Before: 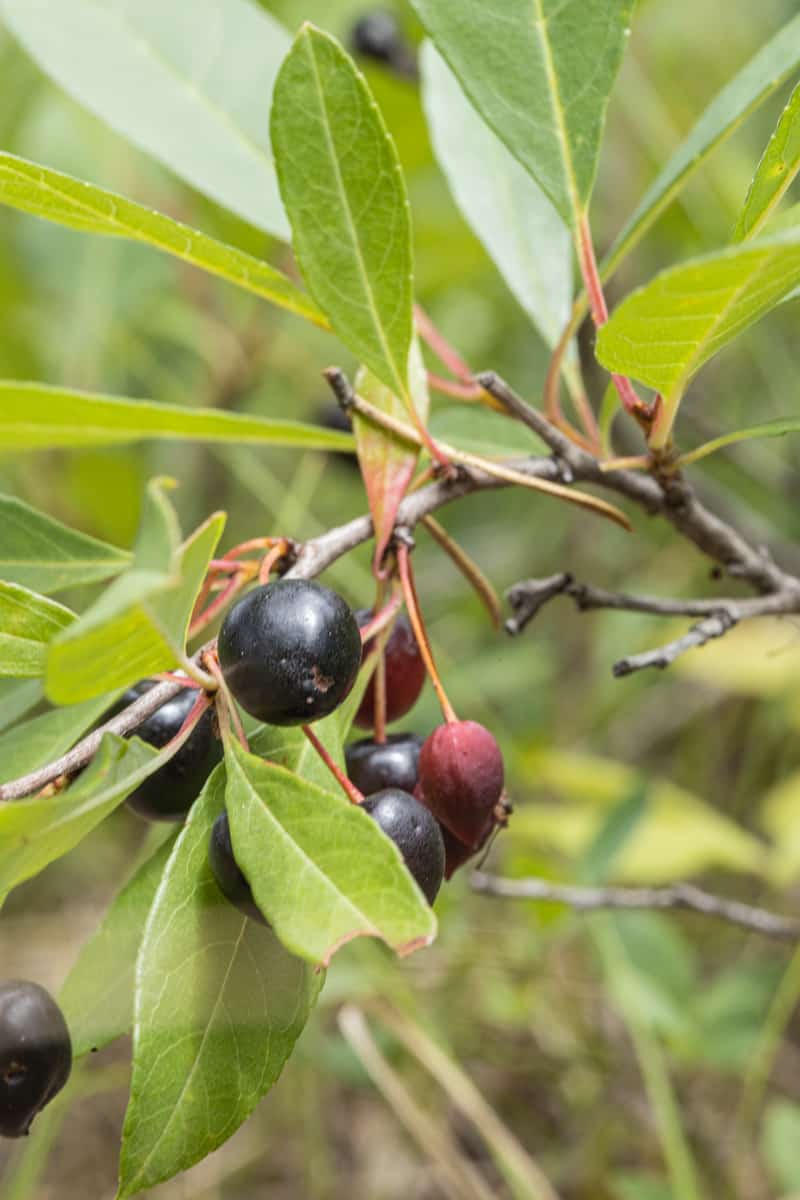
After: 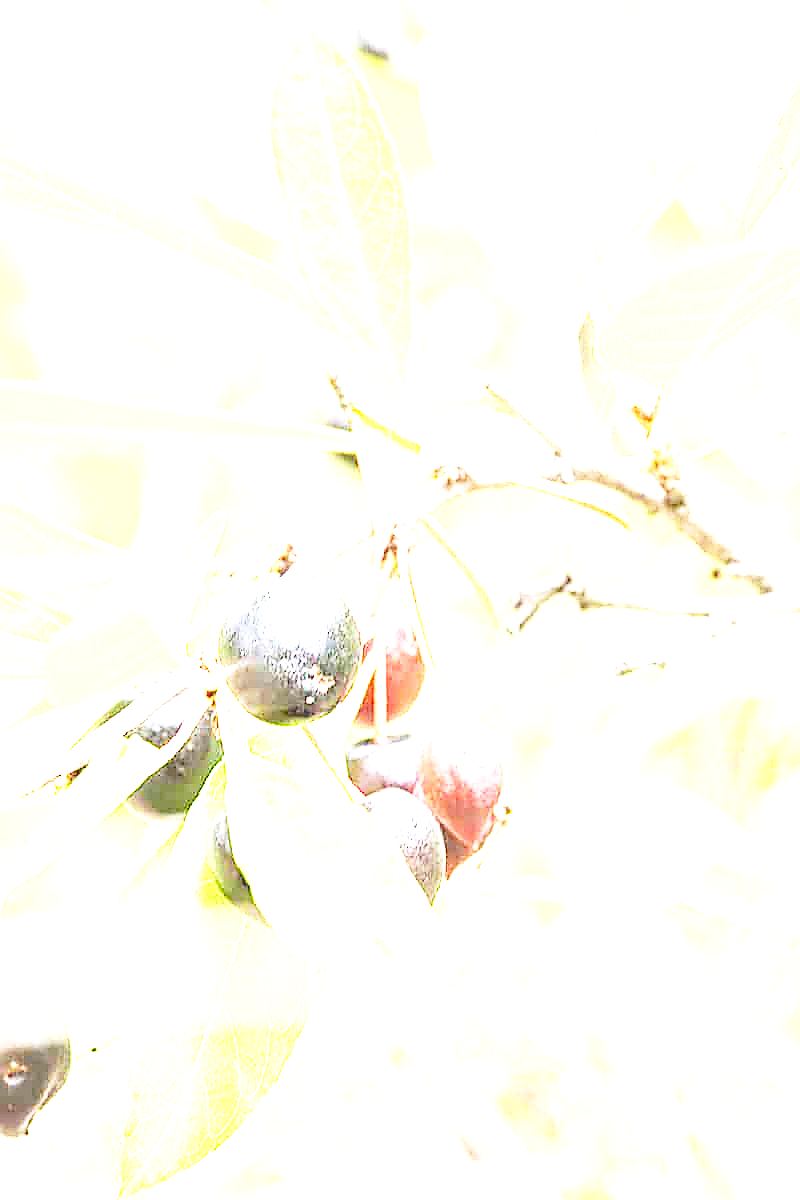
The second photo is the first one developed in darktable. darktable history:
exposure: black level correction 0, exposure 3.935 EV, compensate highlight preservation false
sharpen: radius 1.389, amount 1.263, threshold 0.815
base curve: curves: ch0 [(0, 0) (0.028, 0.03) (0.121, 0.232) (0.46, 0.748) (0.859, 0.968) (1, 1)], preserve colors none
